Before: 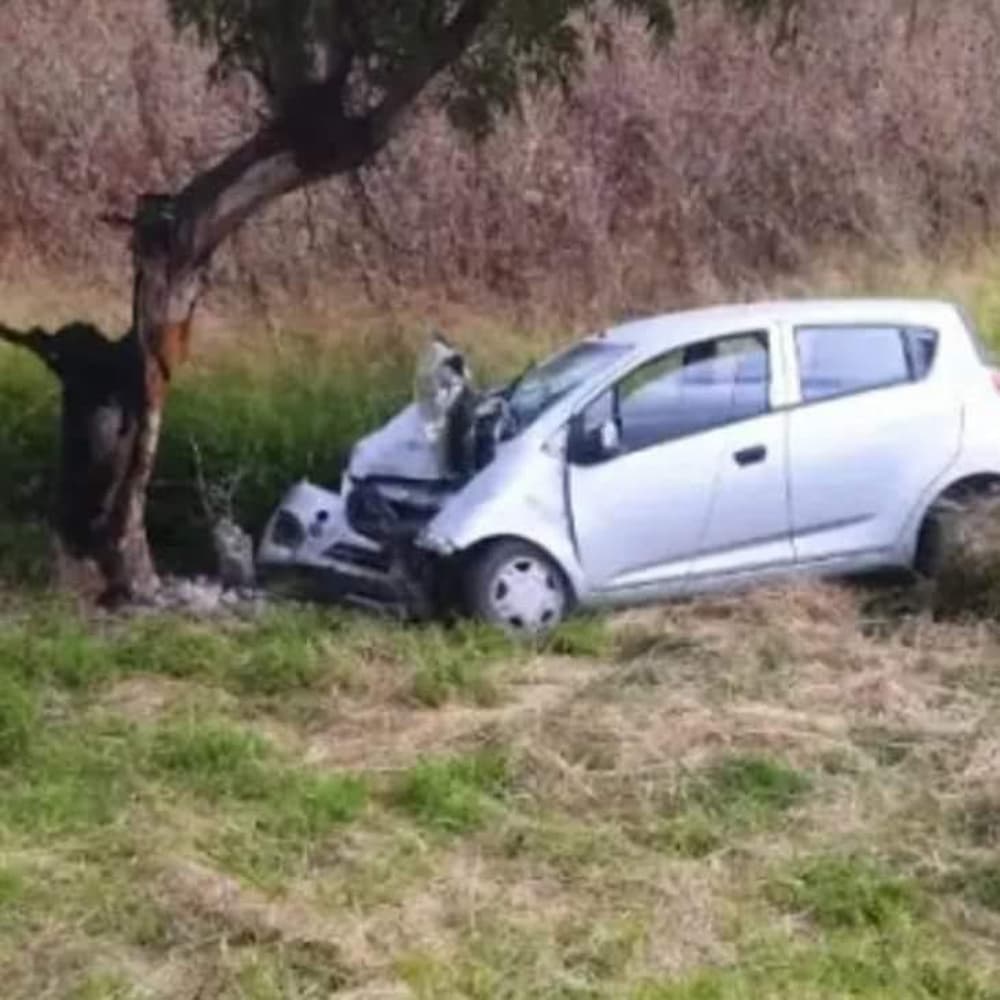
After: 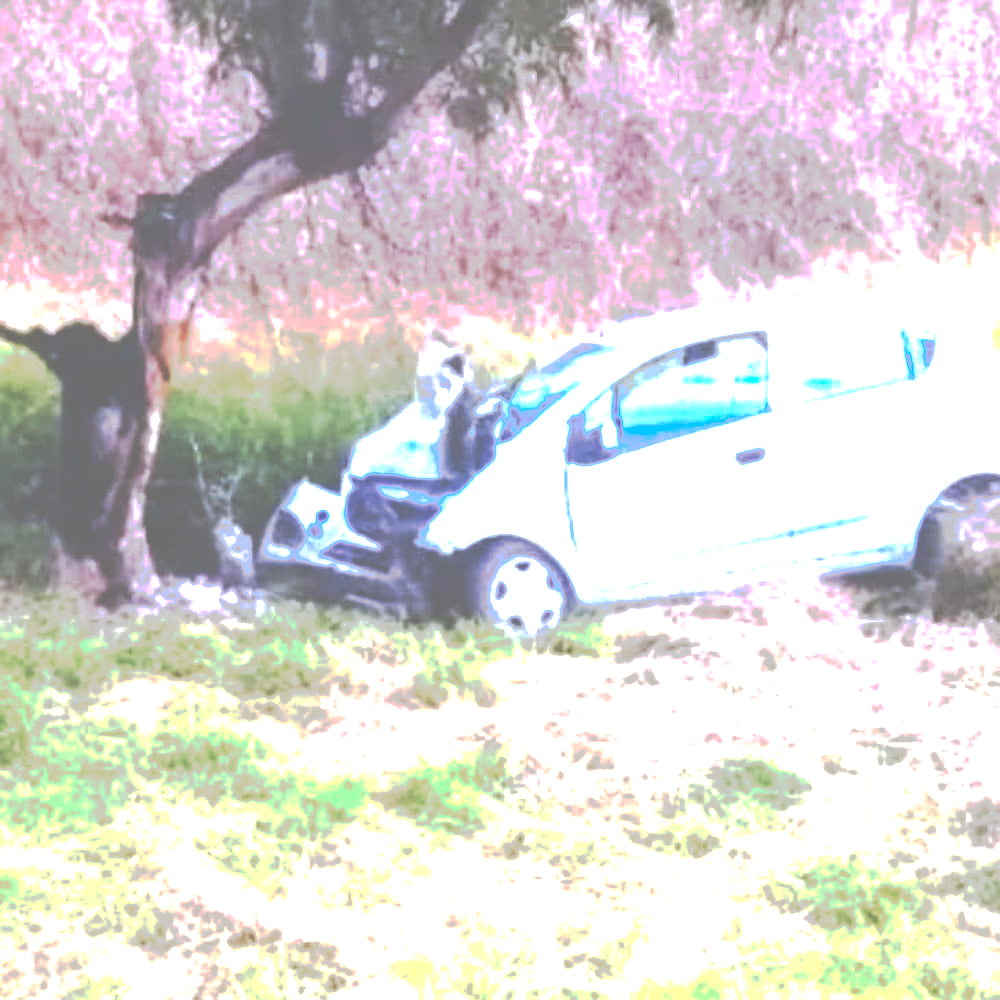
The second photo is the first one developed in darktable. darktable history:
exposure: exposure 2.25 EV, compensate highlight preservation false
color calibration: illuminant as shot in camera, x 0.363, y 0.385, temperature 4528.04 K
white balance: red 0.974, blue 1.044
tone curve: curves: ch0 [(0, 0) (0.003, 0.449) (0.011, 0.449) (0.025, 0.449) (0.044, 0.45) (0.069, 0.453) (0.1, 0.453) (0.136, 0.455) (0.177, 0.458) (0.224, 0.462) (0.277, 0.47) (0.335, 0.491) (0.399, 0.522) (0.468, 0.561) (0.543, 0.619) (0.623, 0.69) (0.709, 0.756) (0.801, 0.802) (0.898, 0.825) (1, 1)], preserve colors none
